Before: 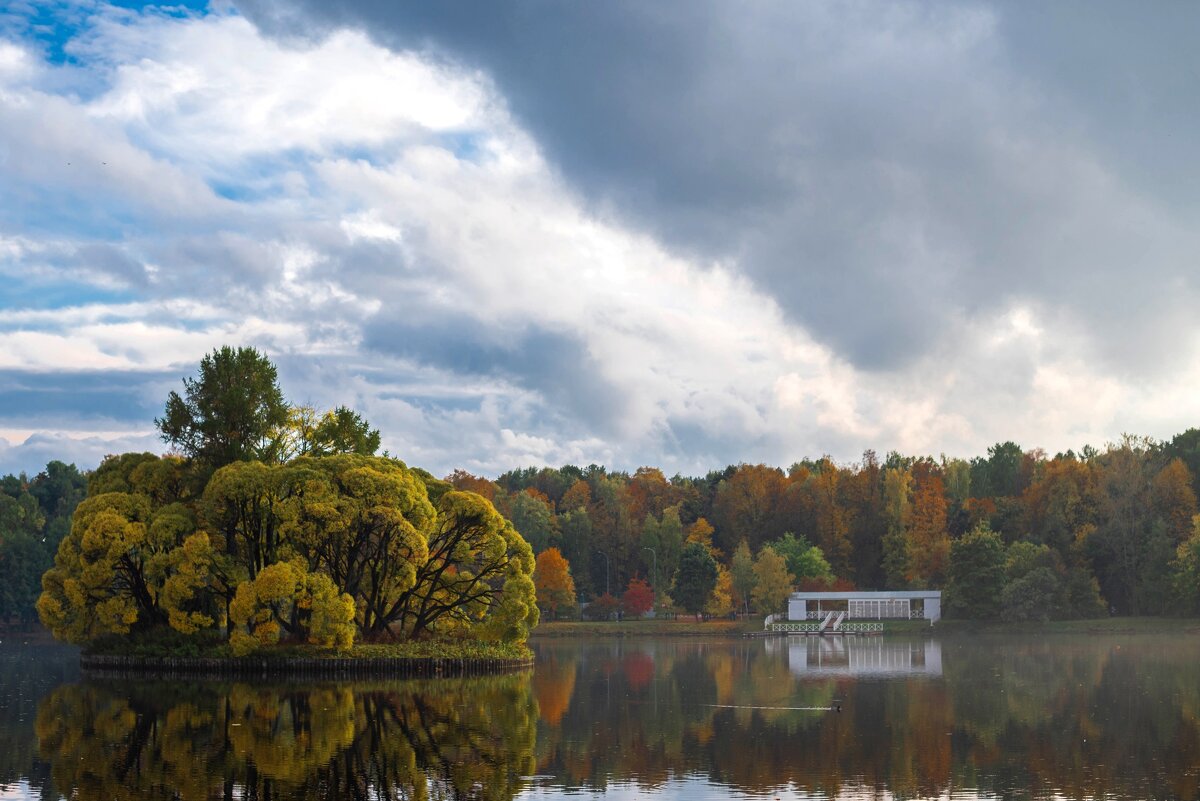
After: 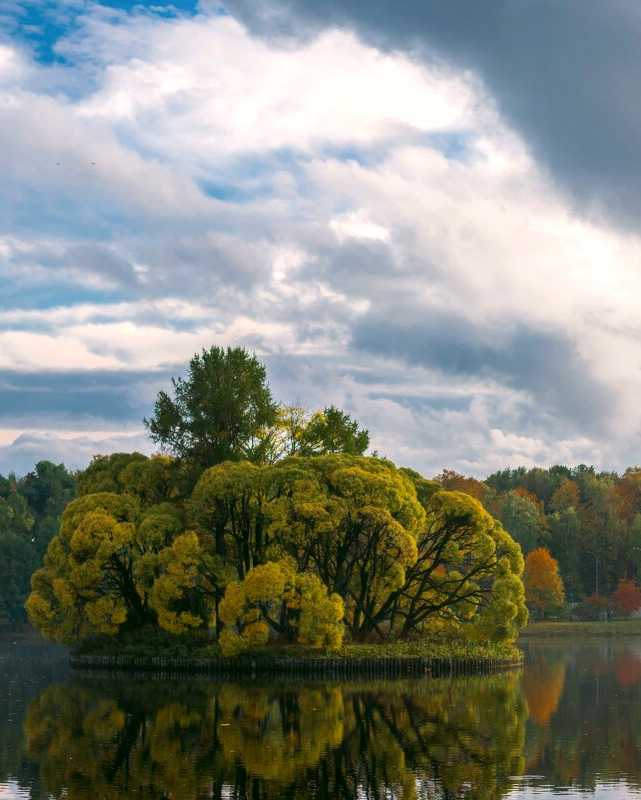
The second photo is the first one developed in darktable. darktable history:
local contrast: on, module defaults
crop: left 0.981%, right 45.545%, bottom 0.092%
color correction: highlights a* 4.55, highlights b* 4.92, shadows a* -7.95, shadows b* 4.71
contrast equalizer: y [[0.5, 0.542, 0.583, 0.625, 0.667, 0.708], [0.5 ×6], [0.5 ×6], [0, 0.033, 0.067, 0.1, 0.133, 0.167], [0, 0.05, 0.1, 0.15, 0.2, 0.25]], mix -0.32
